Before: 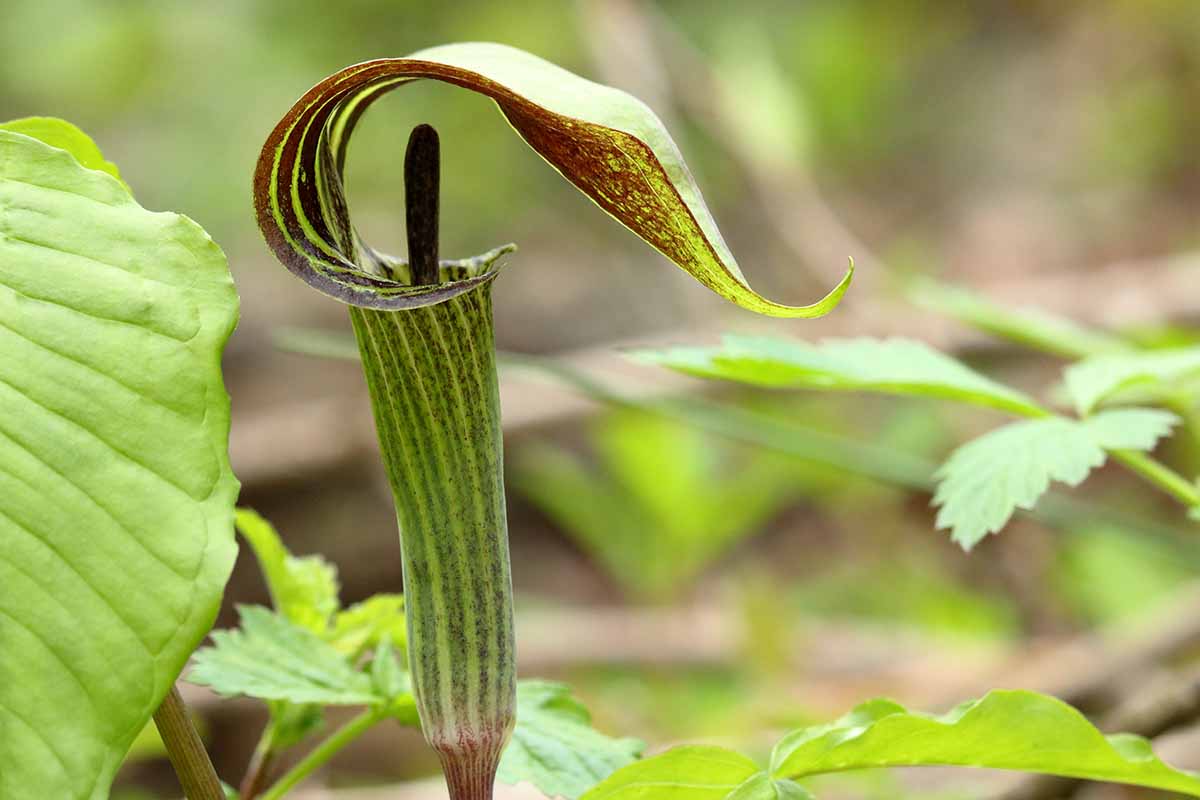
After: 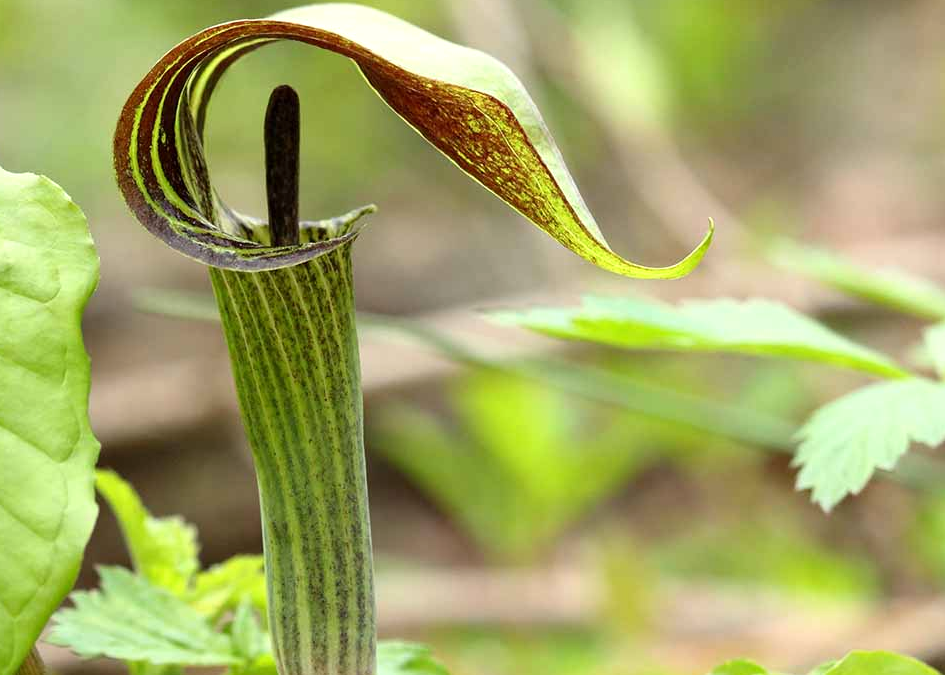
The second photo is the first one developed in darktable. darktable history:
exposure: exposure 0.176 EV, compensate exposure bias true, compensate highlight preservation false
crop: left 11.68%, top 4.958%, right 9.57%, bottom 10.567%
